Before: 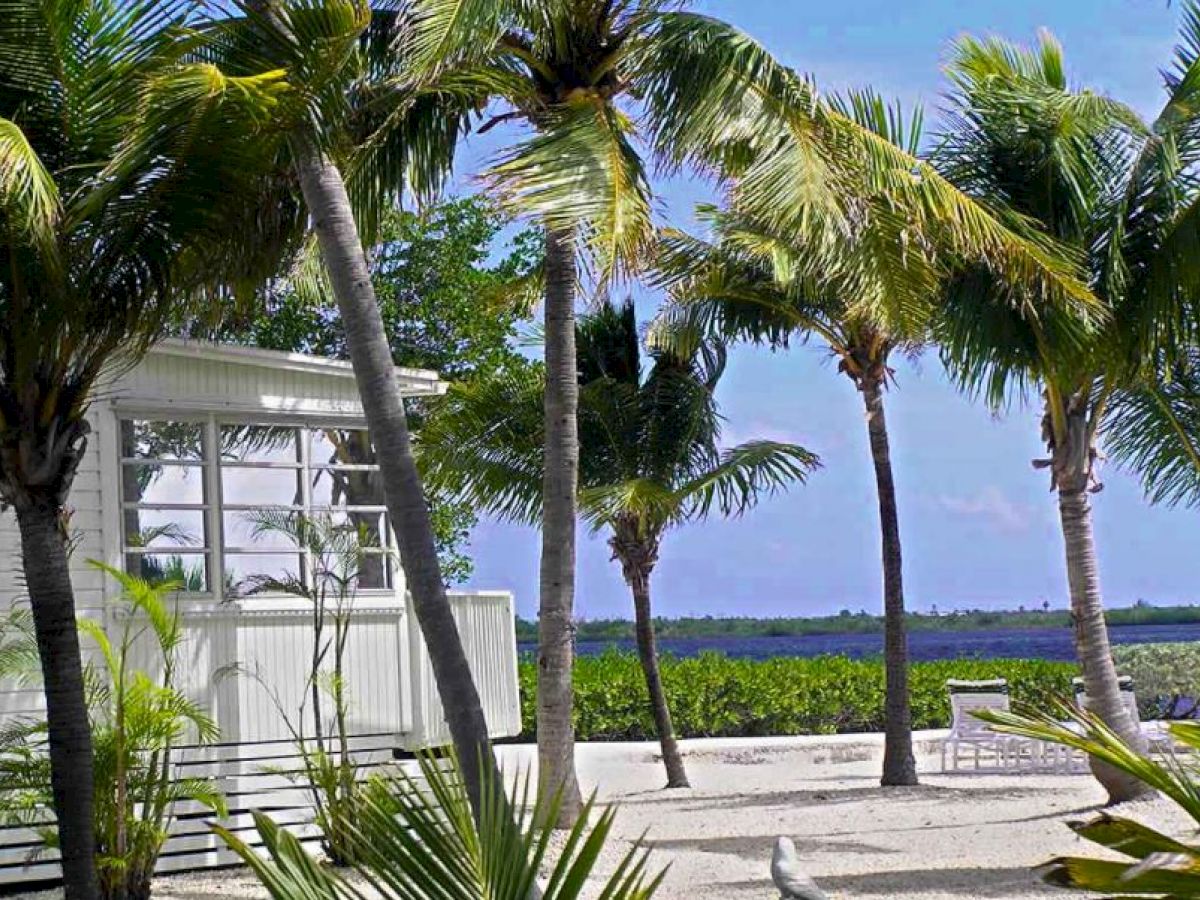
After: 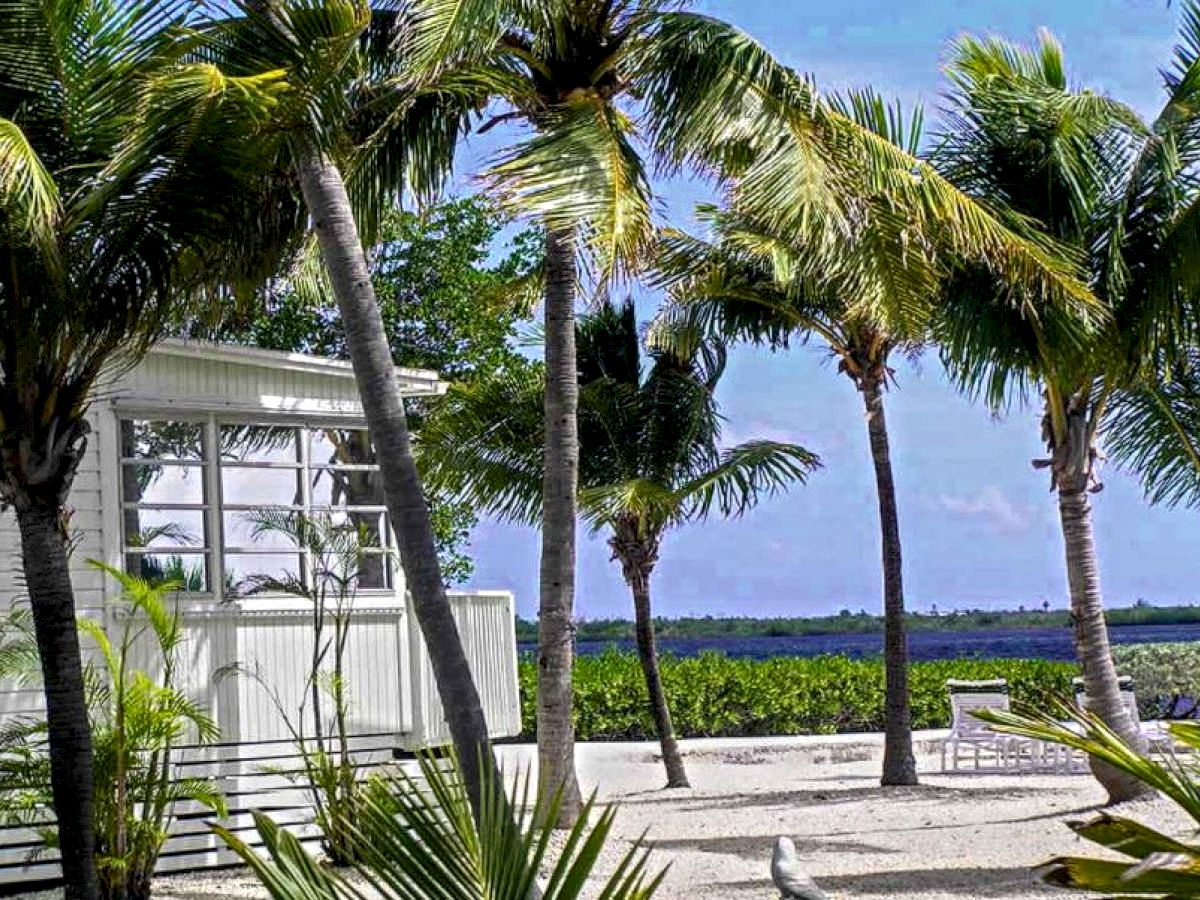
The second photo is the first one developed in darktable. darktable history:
local contrast: highlights 27%, detail 150%
